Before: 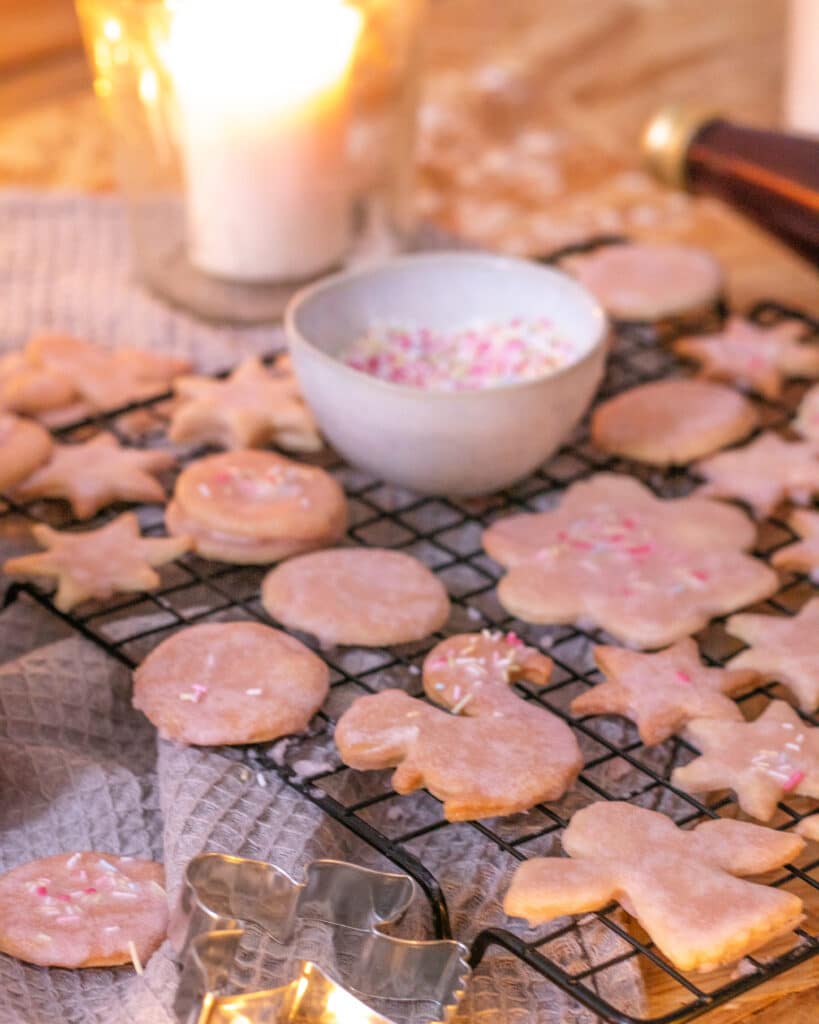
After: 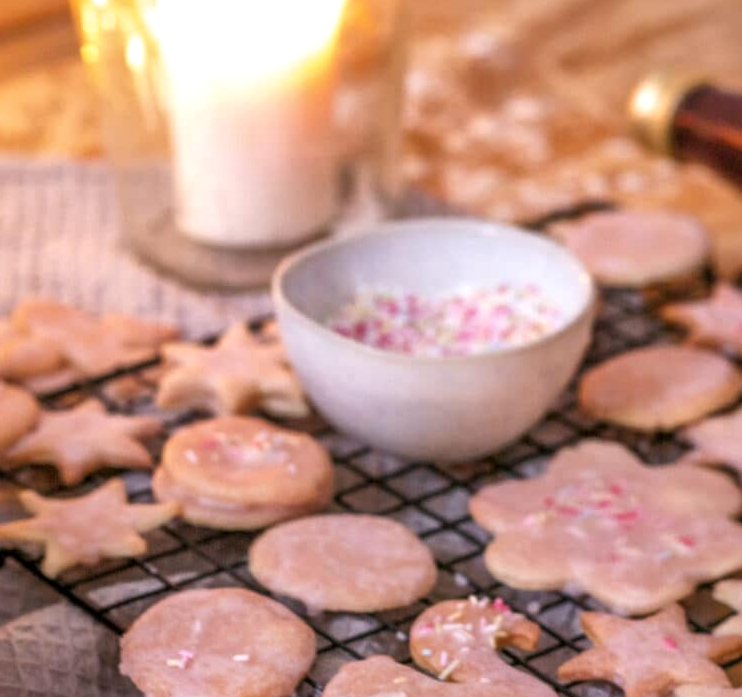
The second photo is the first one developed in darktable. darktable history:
local contrast: mode bilateral grid, contrast 20, coarseness 50, detail 148%, midtone range 0.2
crop: left 1.608%, top 3.407%, right 7.689%, bottom 28.459%
